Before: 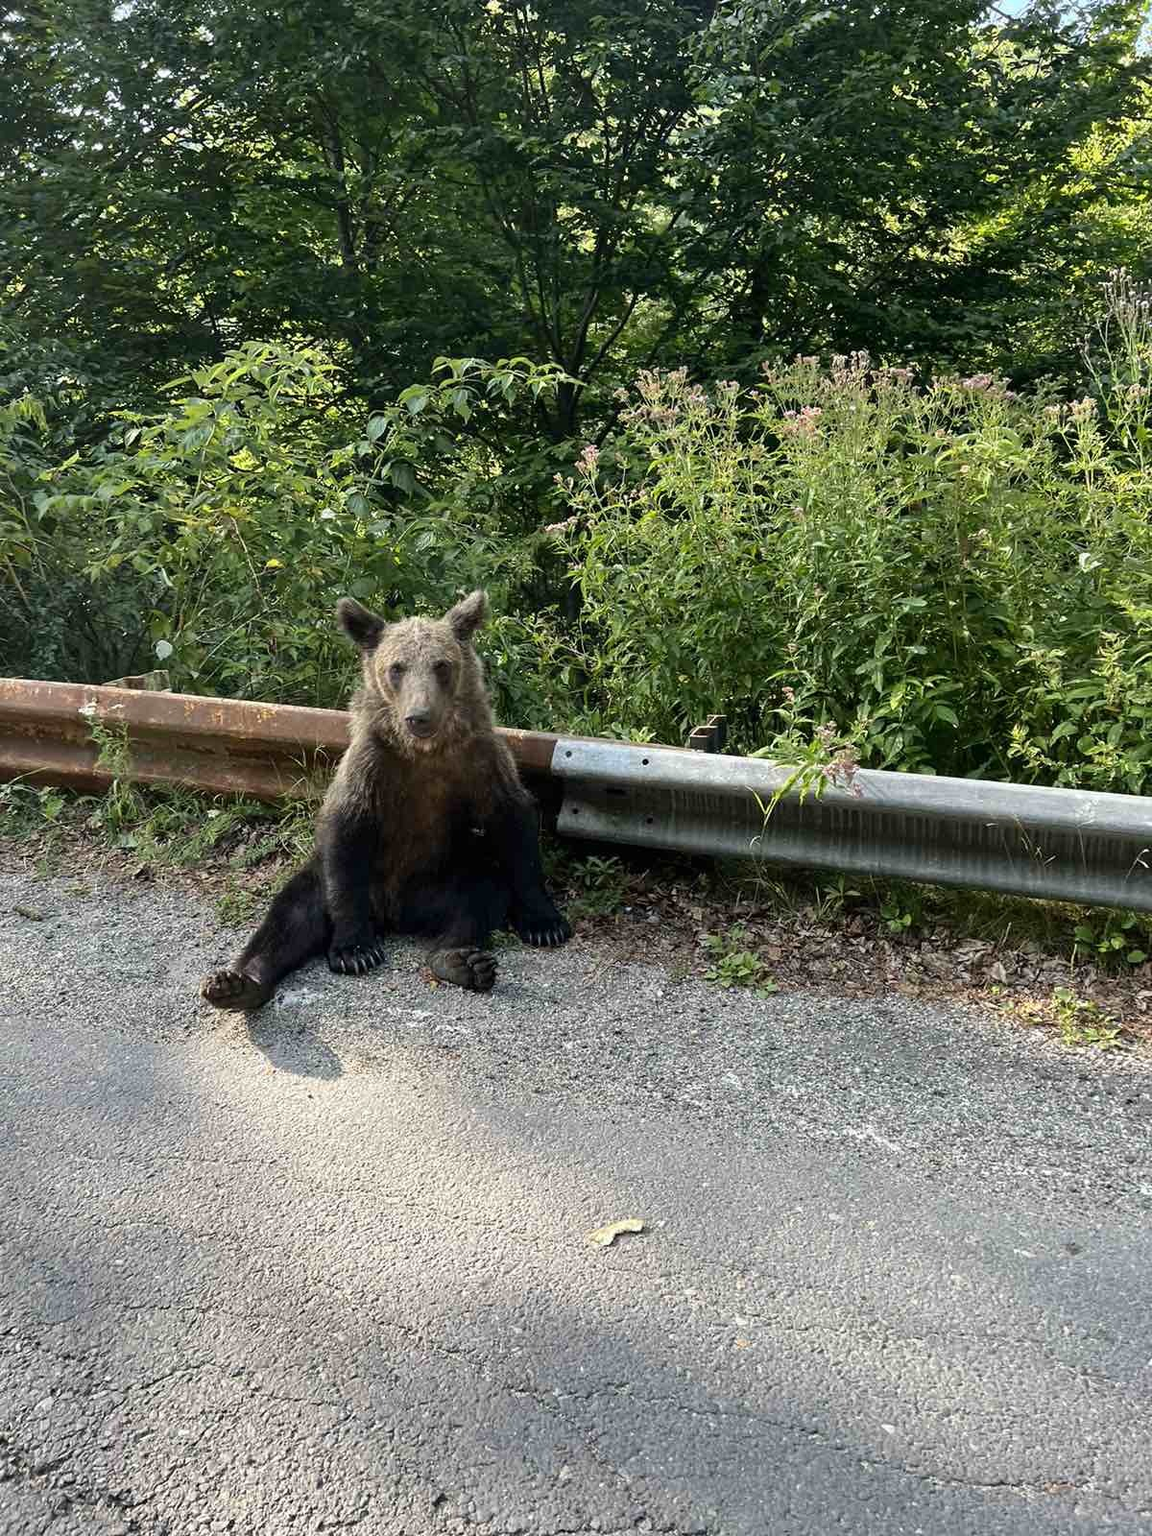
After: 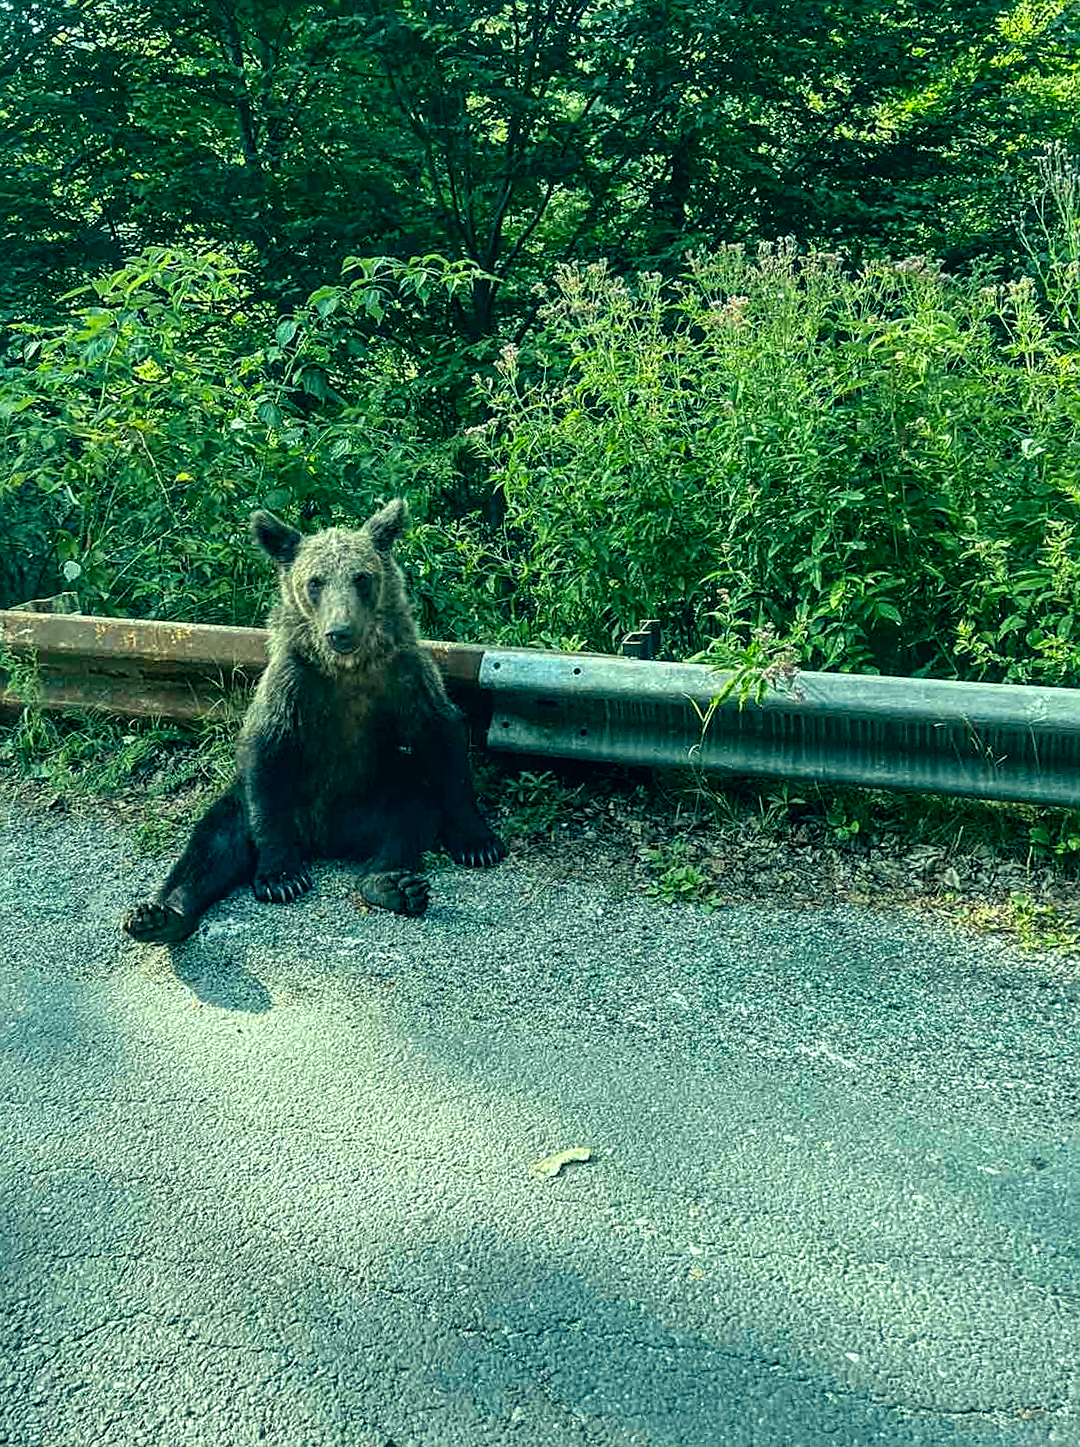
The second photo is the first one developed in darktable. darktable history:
sharpen: on, module defaults
crop and rotate: angle 1.86°, left 6.132%, top 5.697%
color correction: highlights a* -20.1, highlights b* 9.79, shadows a* -21.02, shadows b* -11.28
local contrast: highlights 62%, detail 143%, midtone range 0.43
